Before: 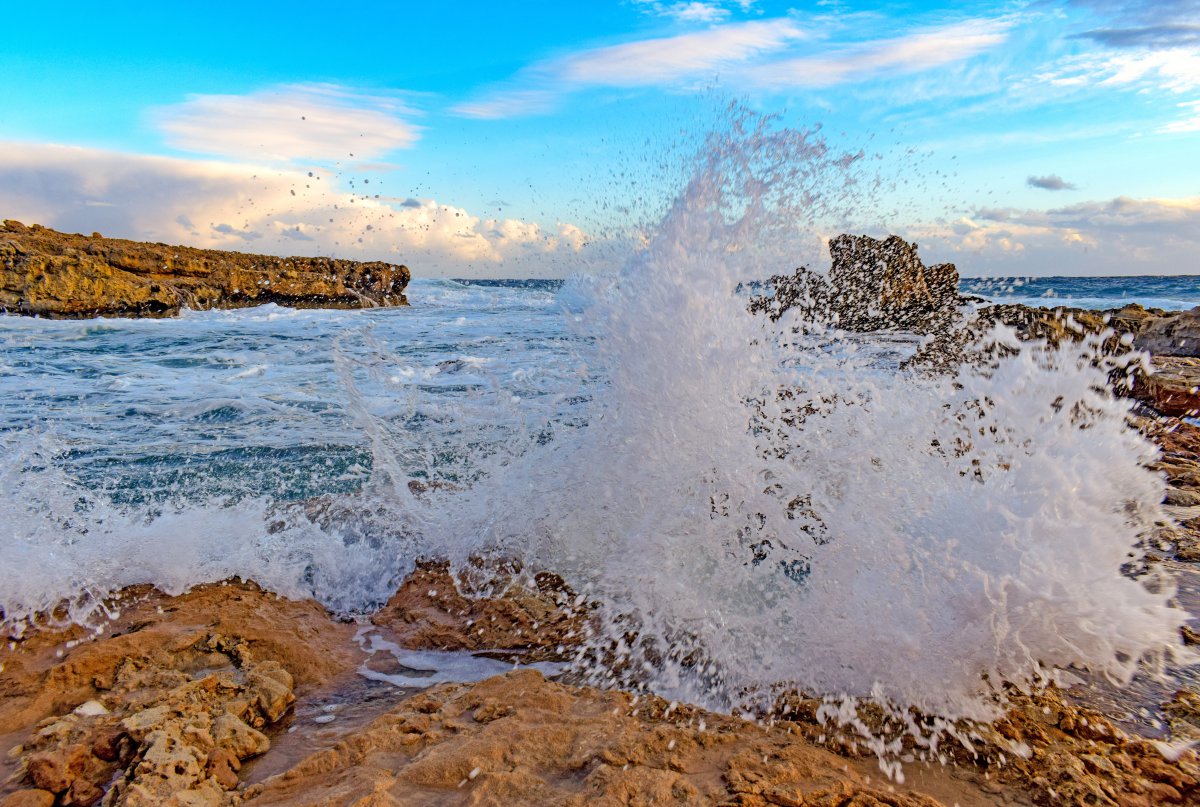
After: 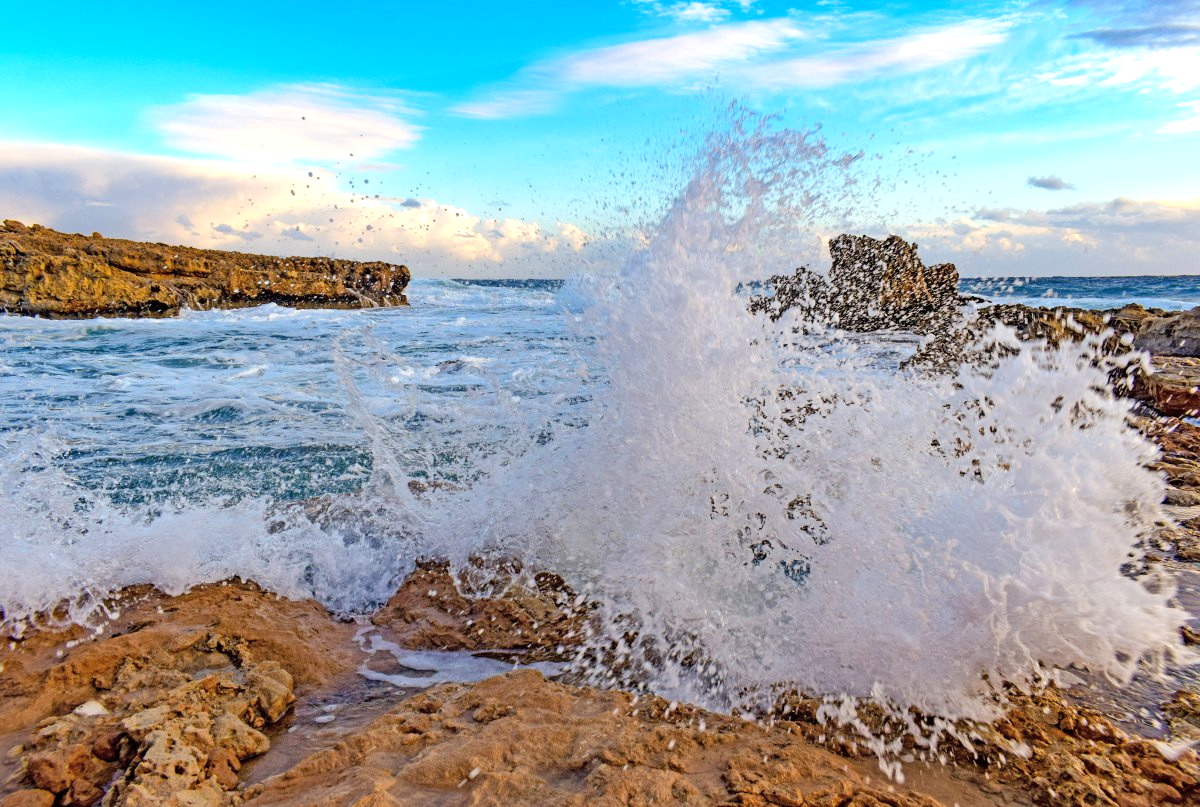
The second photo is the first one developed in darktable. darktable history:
exposure: exposure 0.297 EV, compensate highlight preservation false
color zones: curves: ch1 [(0.077, 0.436) (0.25, 0.5) (0.75, 0.5)]
